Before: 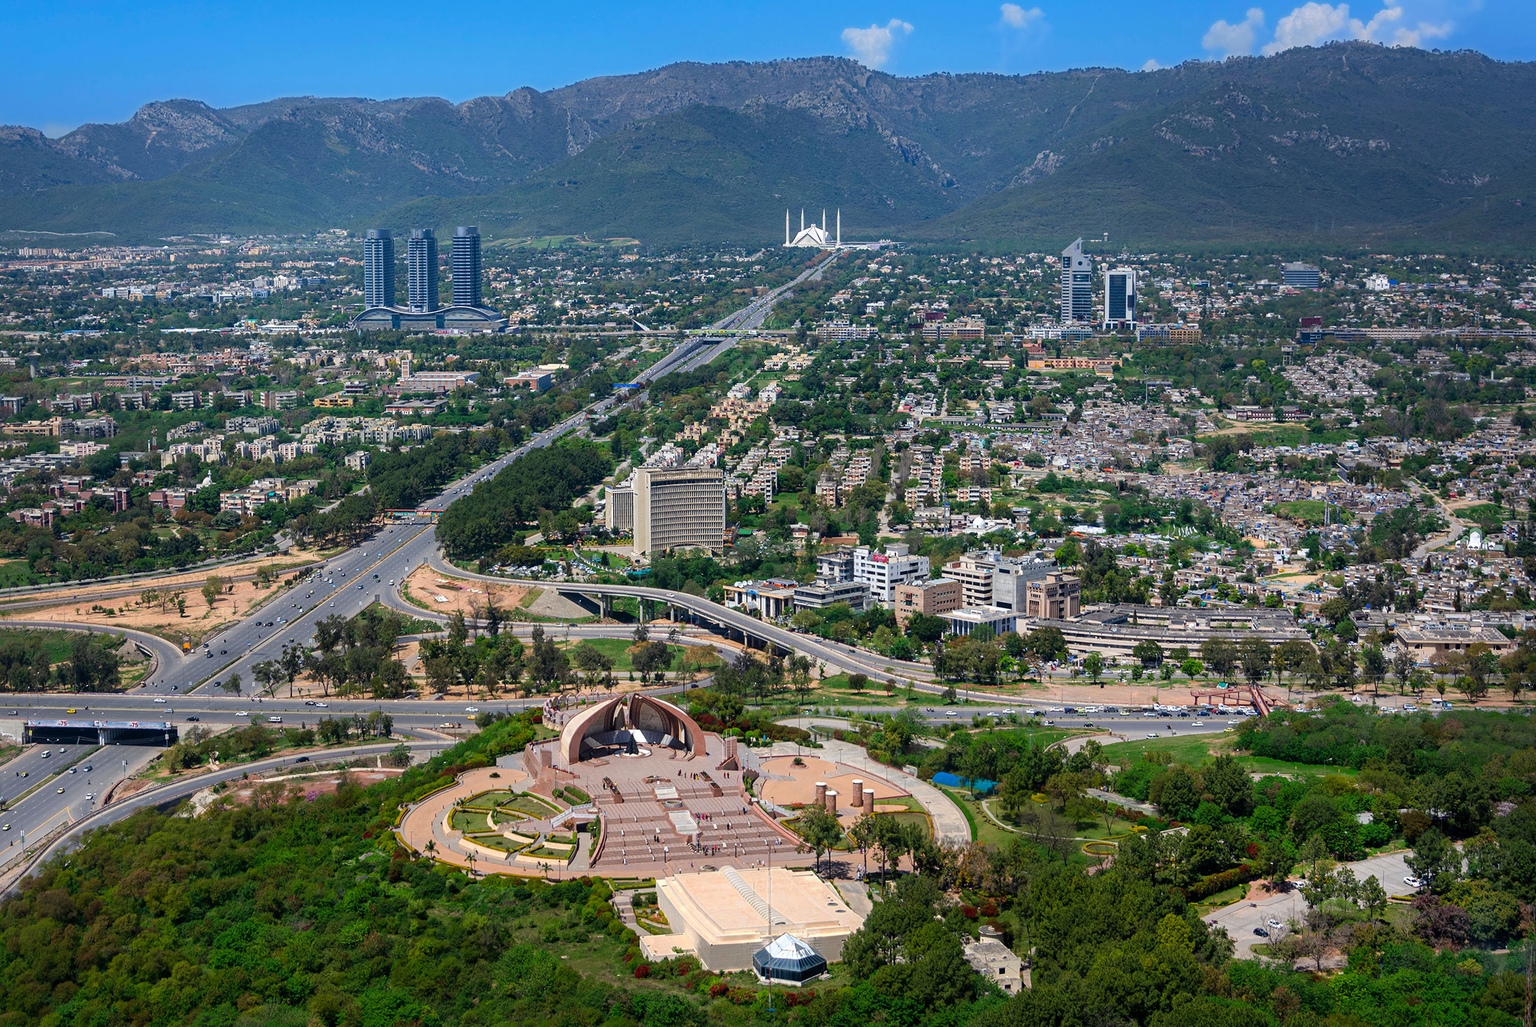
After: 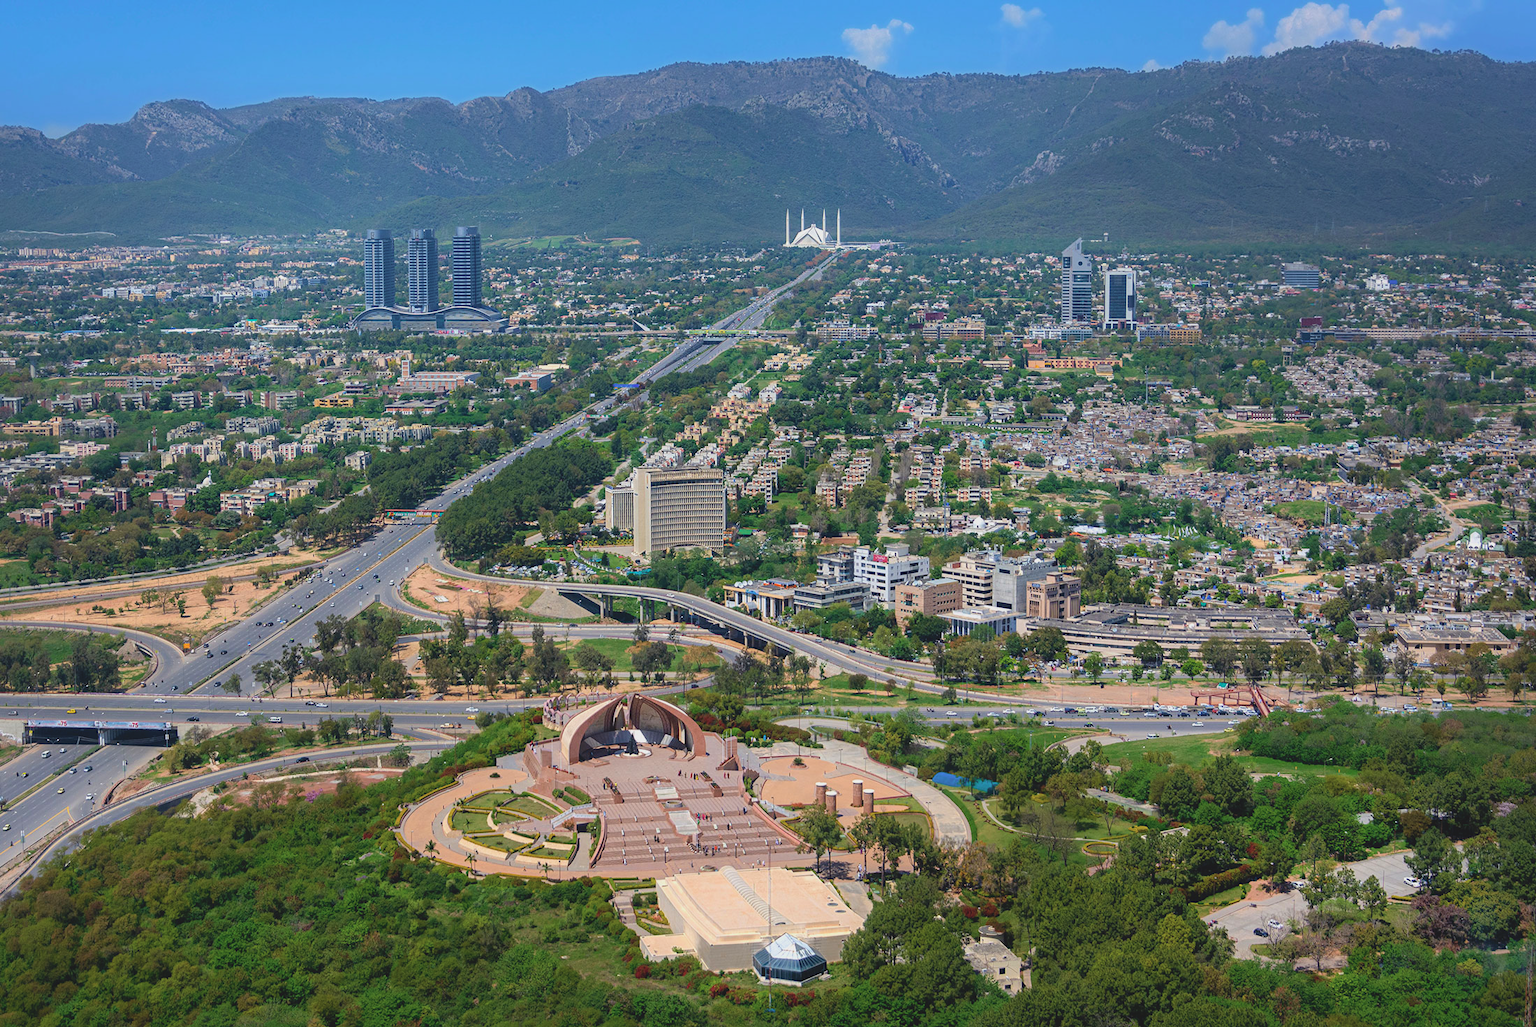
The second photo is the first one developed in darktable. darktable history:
velvia: on, module defaults
contrast brightness saturation: contrast -0.152, brightness 0.054, saturation -0.134
